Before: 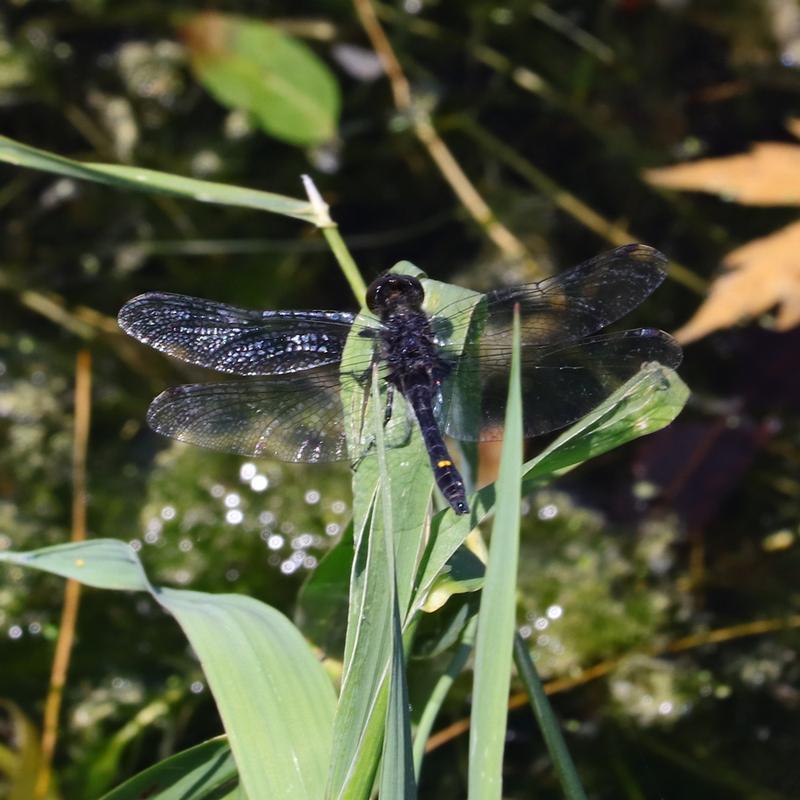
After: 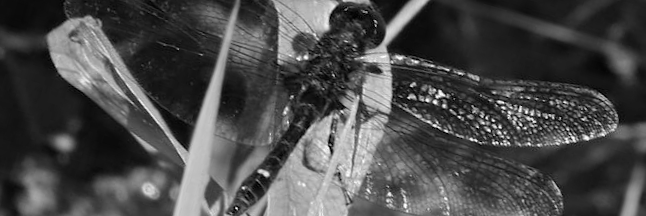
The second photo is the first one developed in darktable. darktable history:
tone equalizer: on, module defaults
haze removal: compatibility mode true, adaptive false
monochrome: on, module defaults
crop and rotate: angle 16.12°, top 30.835%, bottom 35.653%
